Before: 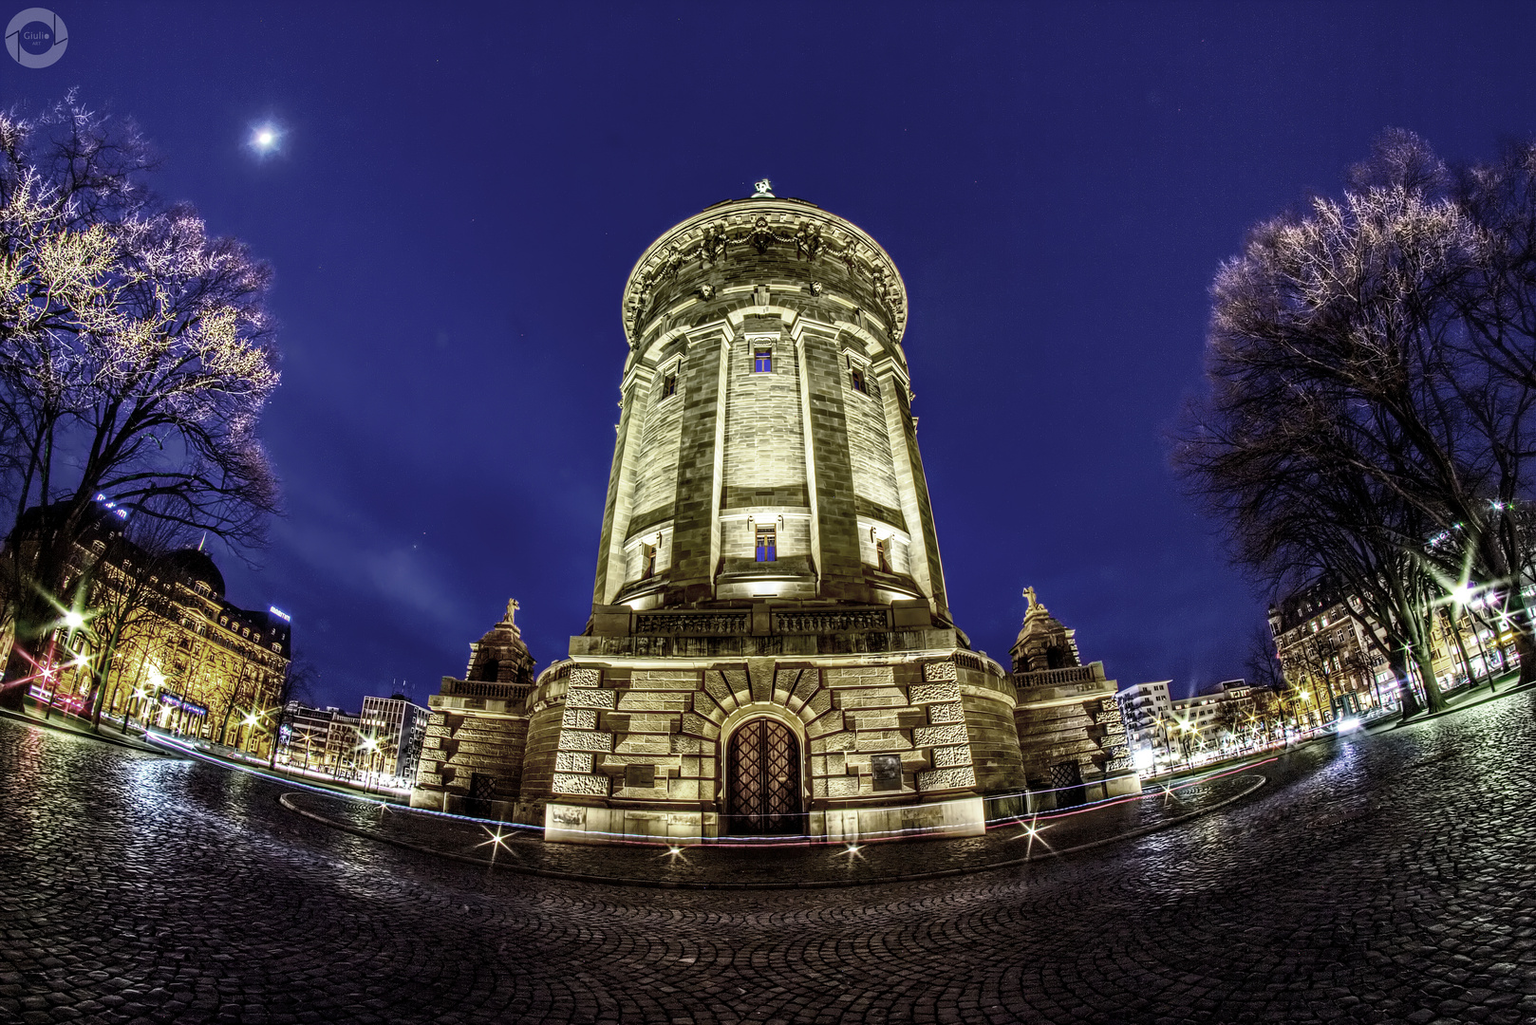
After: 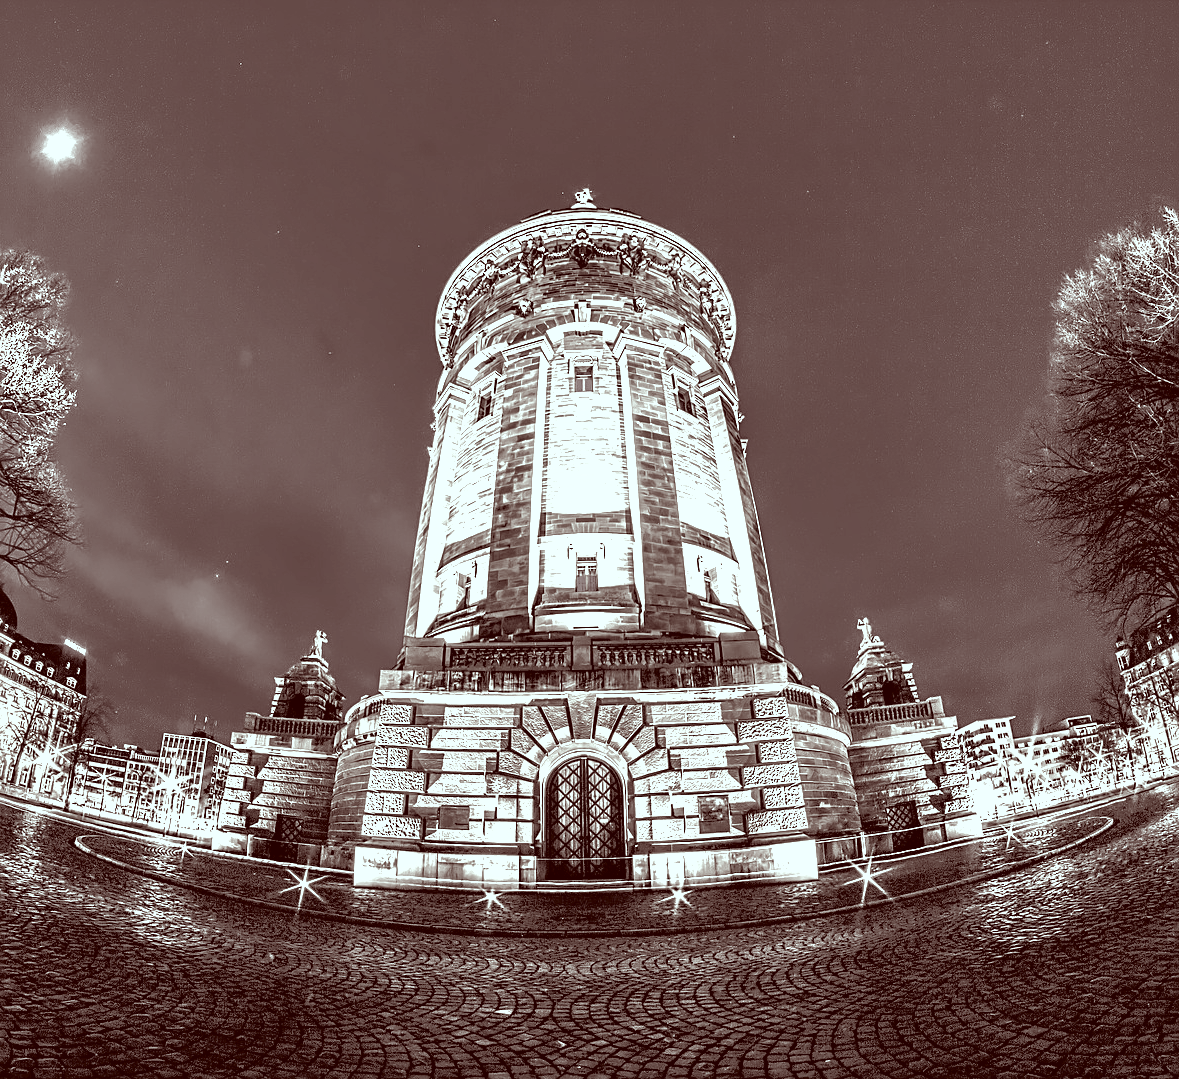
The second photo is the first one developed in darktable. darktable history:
sharpen: radius 1.94
tone curve: curves: ch0 [(0, 0) (0.003, 0.018) (0.011, 0.024) (0.025, 0.038) (0.044, 0.067) (0.069, 0.098) (0.1, 0.13) (0.136, 0.165) (0.177, 0.205) (0.224, 0.249) (0.277, 0.304) (0.335, 0.365) (0.399, 0.432) (0.468, 0.505) (0.543, 0.579) (0.623, 0.652) (0.709, 0.725) (0.801, 0.802) (0.898, 0.876) (1, 1)], color space Lab, independent channels, preserve colors none
exposure: black level correction 0.001, exposure 0.499 EV, compensate highlight preservation false
color correction: highlights a* -7, highlights b* -0.173, shadows a* 20.51, shadows b* 11.57
shadows and highlights: highlights color adjustment 55.84%
crop: left 13.641%, top 0%, right 13.431%
contrast brightness saturation: saturation -0.981
levels: mode automatic, white 90.72%, levels [0.062, 0.494, 0.925]
